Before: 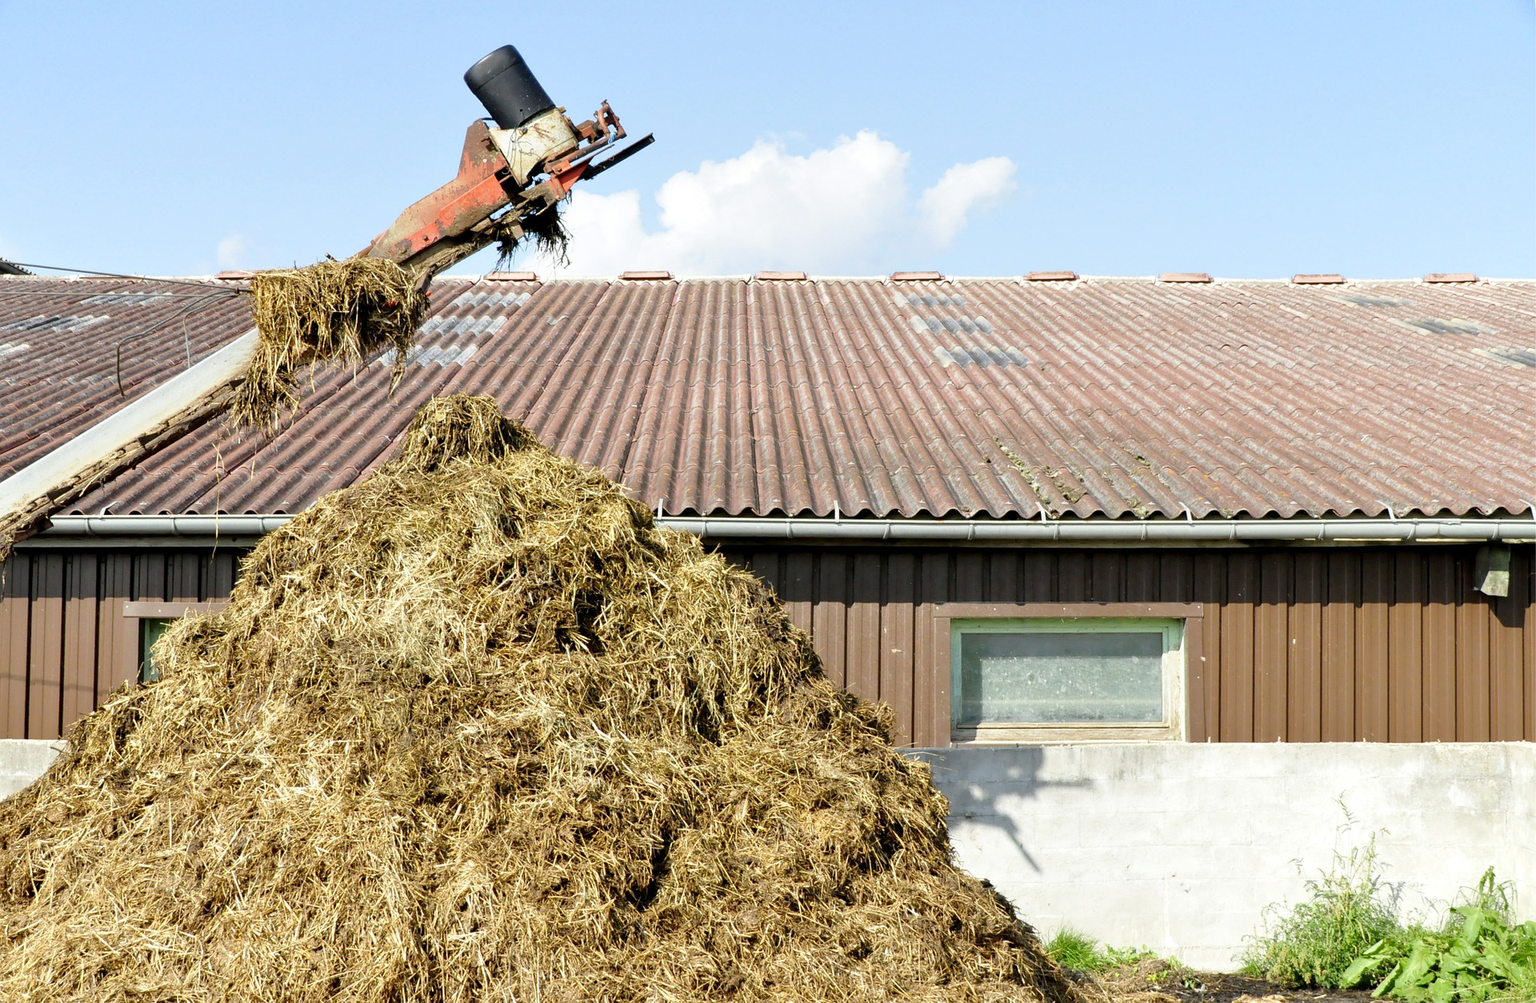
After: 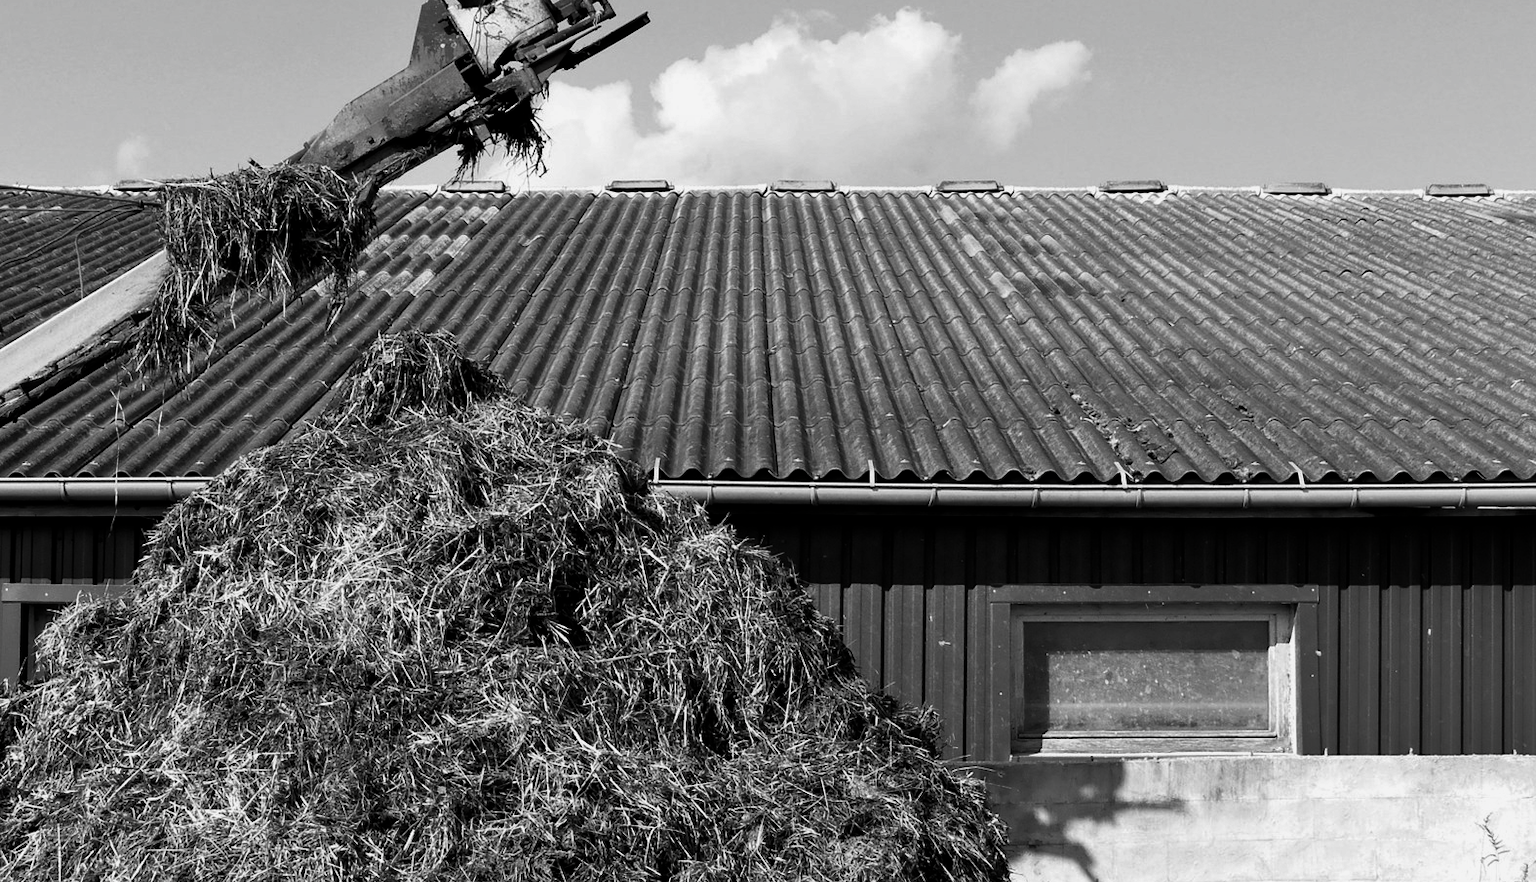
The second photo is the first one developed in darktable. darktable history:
color correction: highlights b* -0.033, saturation 1.34
color zones: curves: ch1 [(0.309, 0.524) (0.41, 0.329) (0.508, 0.509)]; ch2 [(0.25, 0.457) (0.75, 0.5)]
contrast brightness saturation: contrast -0.036, brightness -0.595, saturation -0.995
crop: left 7.926%, top 12.32%, right 10.036%, bottom 15.44%
